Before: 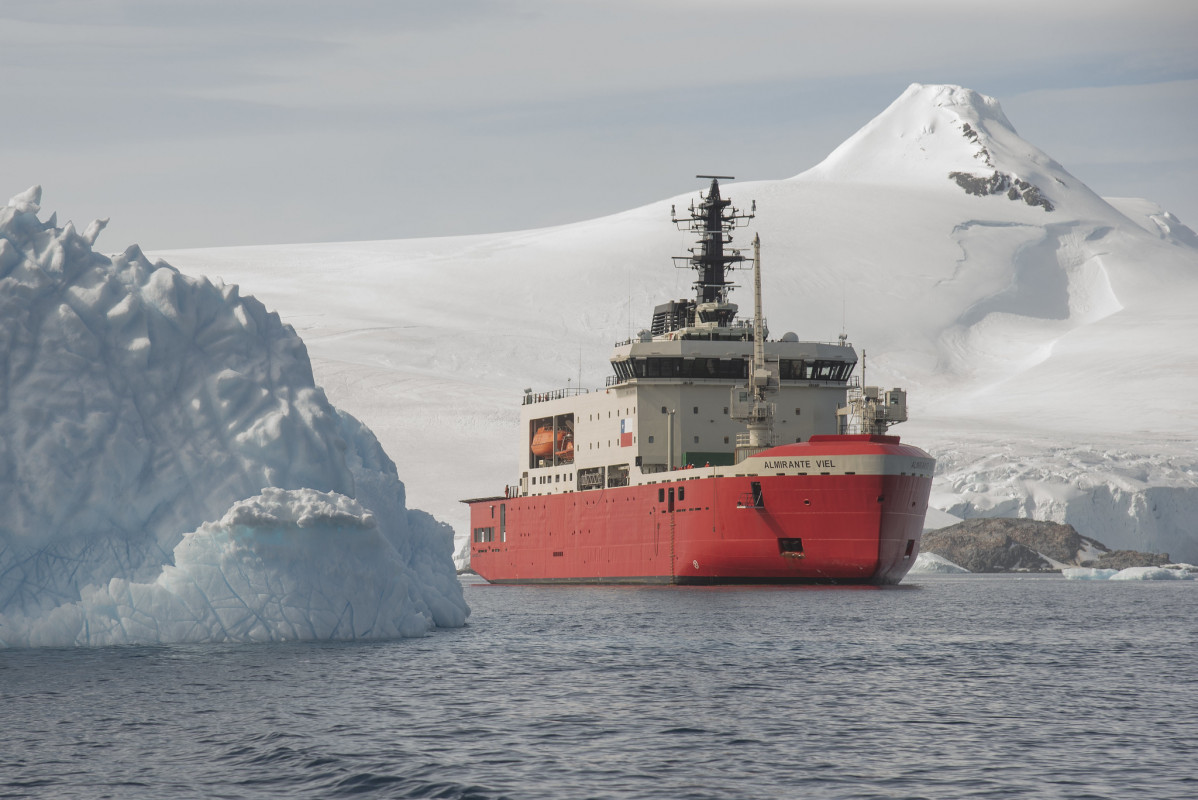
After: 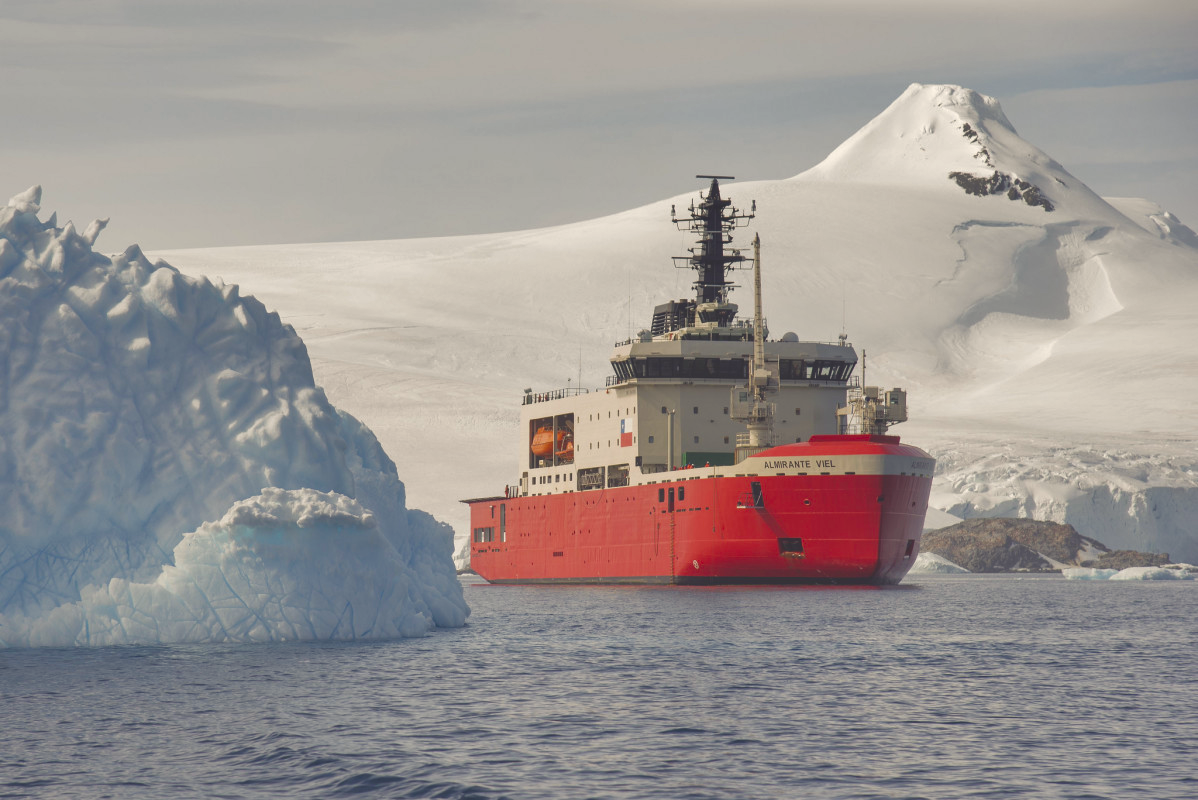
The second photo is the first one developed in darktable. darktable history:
shadows and highlights: highlights color adjustment 0%, soften with gaussian
color balance rgb: shadows lift › chroma 3%, shadows lift › hue 280.8°, power › hue 330°, highlights gain › chroma 3%, highlights gain › hue 75.6°, global offset › luminance 2%, perceptual saturation grading › global saturation 20%, perceptual saturation grading › highlights -25%, perceptual saturation grading › shadows 50%, global vibrance 20.33%
